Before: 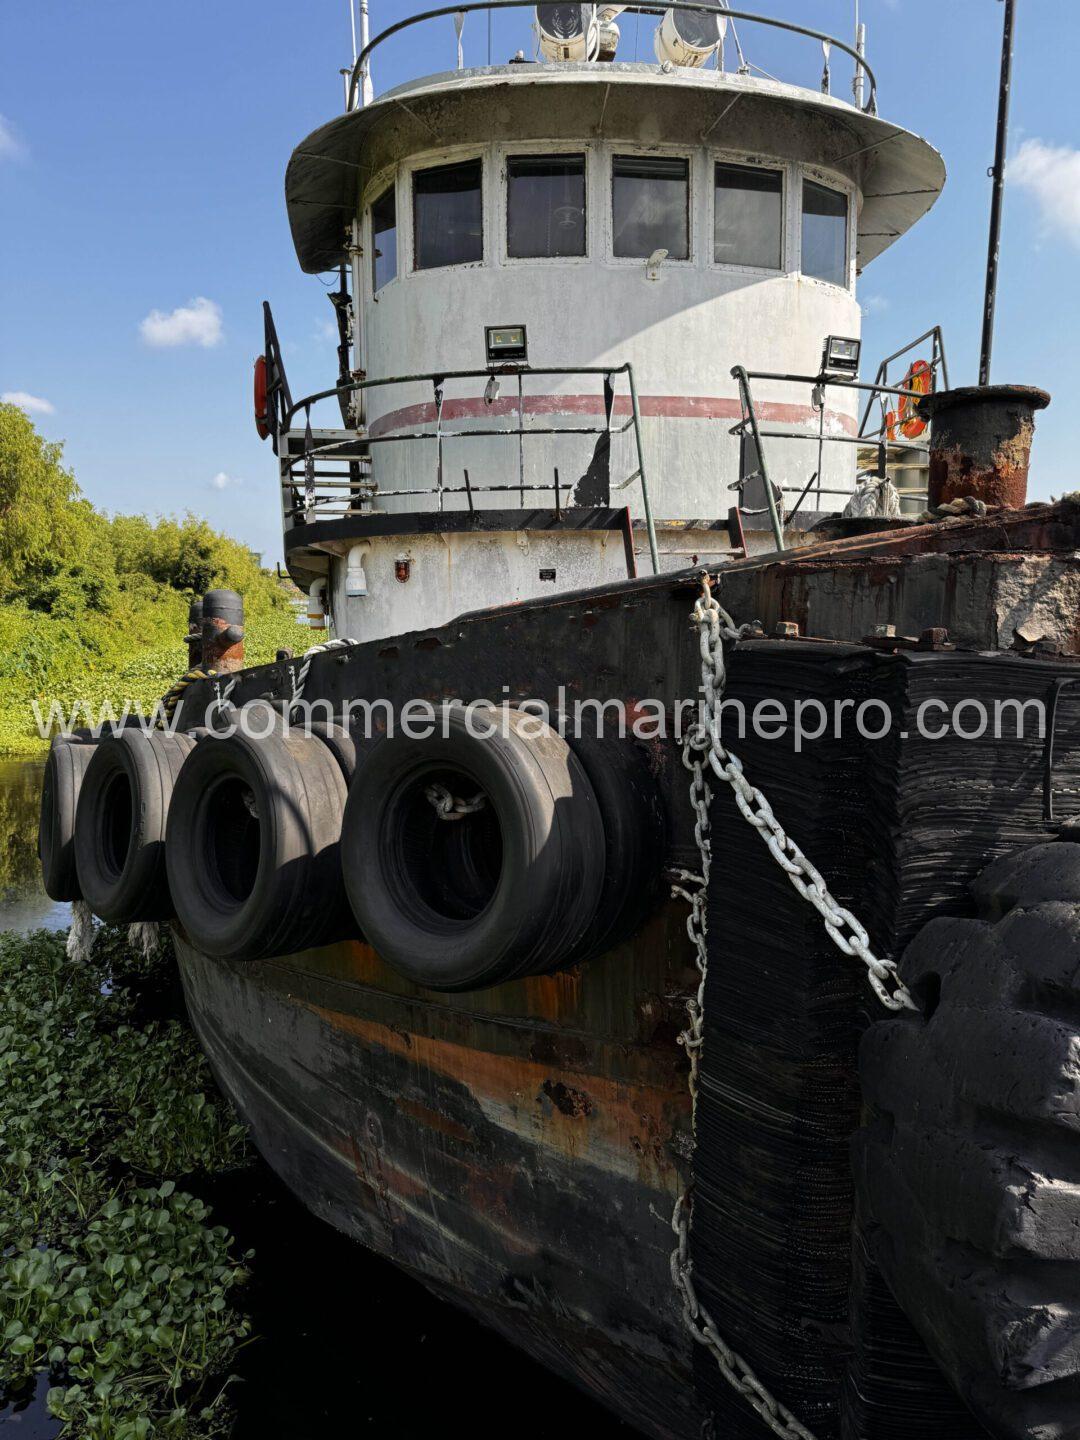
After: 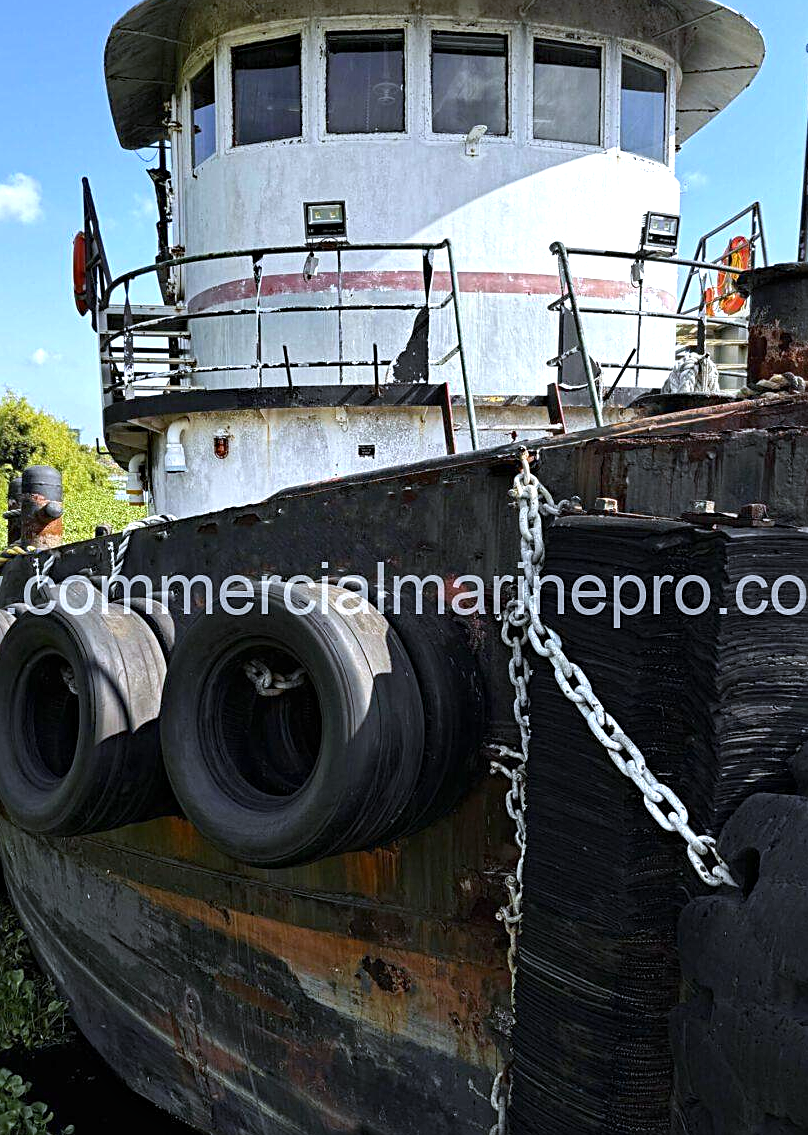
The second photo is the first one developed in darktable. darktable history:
crop: left 16.768%, top 8.653%, right 8.362%, bottom 12.485%
exposure: black level correction 0, exposure 0.68 EV, compensate exposure bias true, compensate highlight preservation false
haze removal: adaptive false
sharpen: on, module defaults
white balance: red 0.931, blue 1.11
